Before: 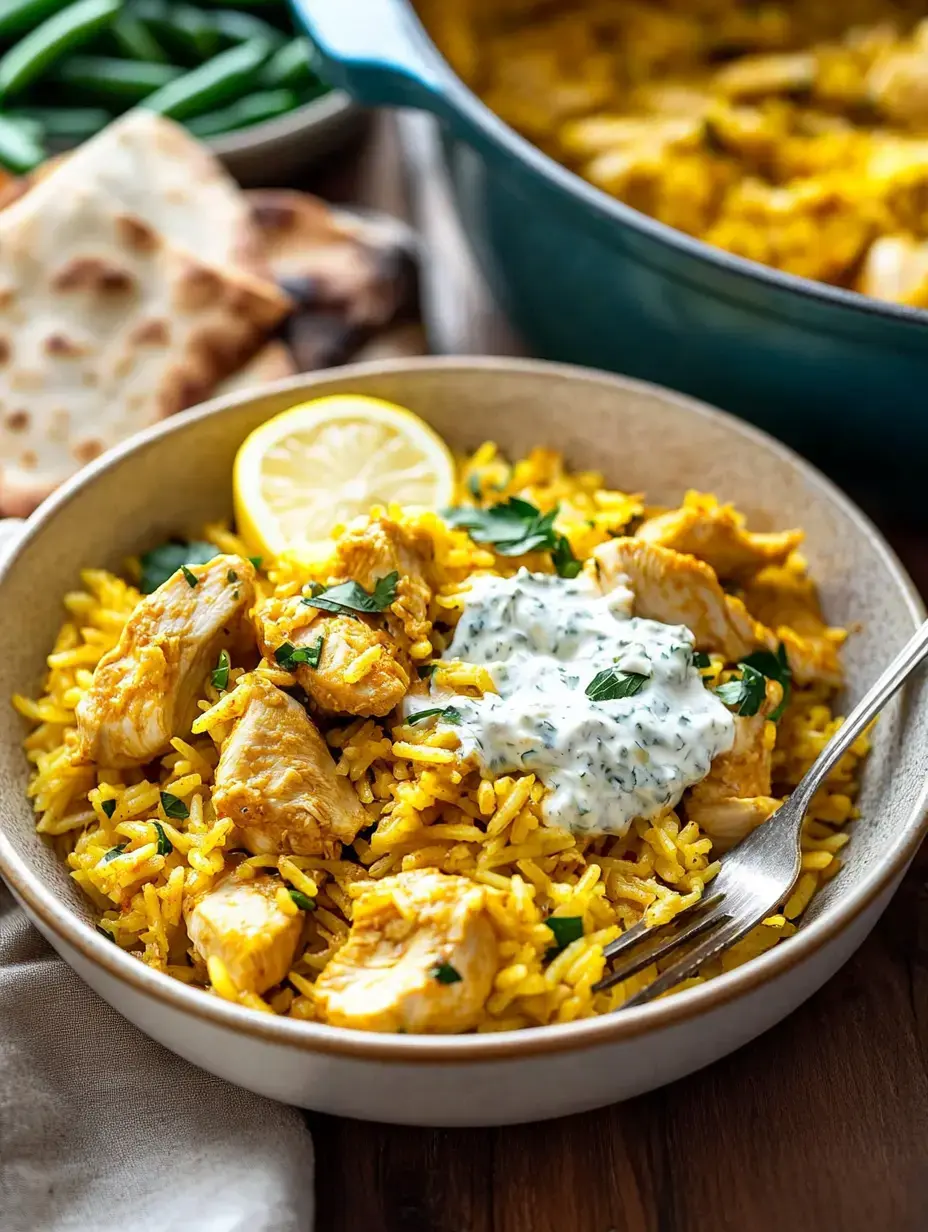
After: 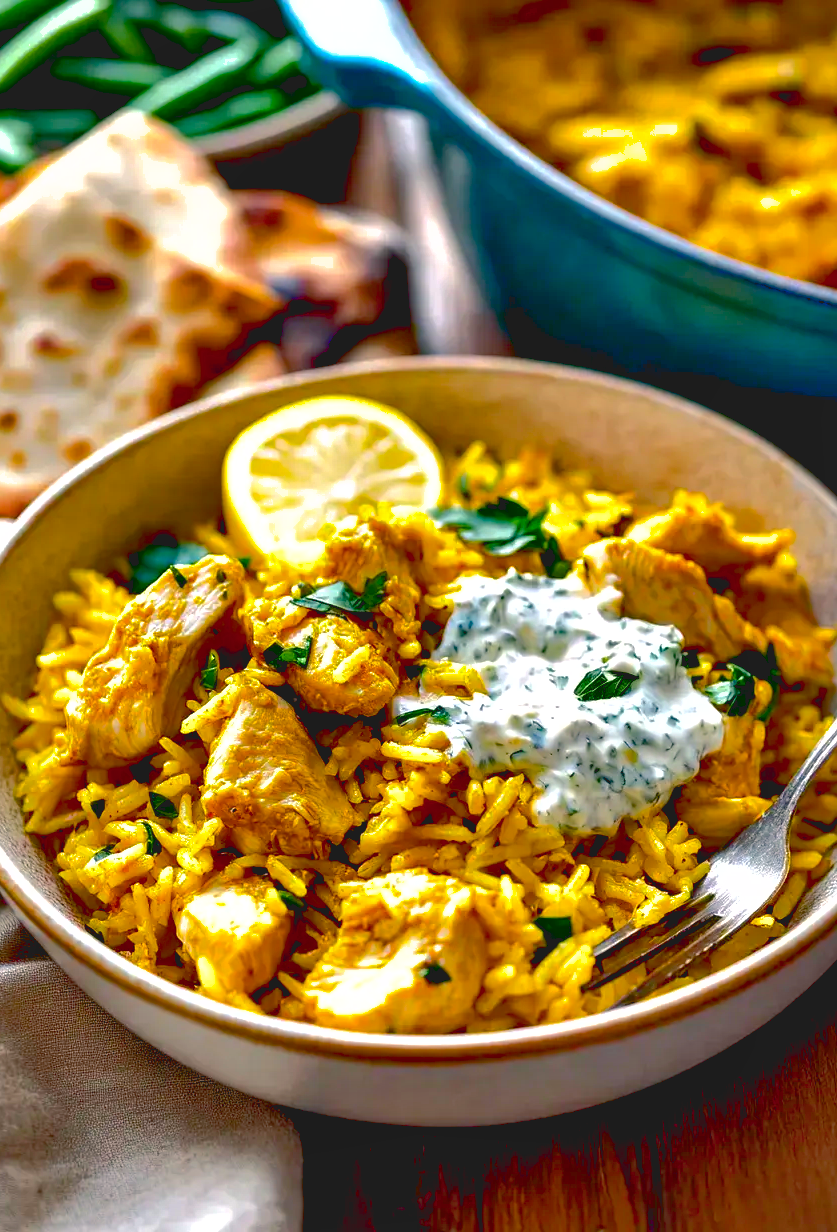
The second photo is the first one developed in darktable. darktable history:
shadows and highlights: highlights -59.8
contrast equalizer: octaves 7, y [[0.6 ×6], [0.55 ×6], [0 ×6], [0 ×6], [0 ×6]]
tone curve: curves: ch0 [(0, 0.068) (1, 0.961)], color space Lab, linked channels, preserve colors none
color balance rgb: highlights gain › chroma 1.653%, highlights gain › hue 55.24°, perceptual saturation grading › global saturation 35.692%, perceptual saturation grading › shadows 35.271%, global vibrance 20%
crop and rotate: left 1.223%, right 8.541%
